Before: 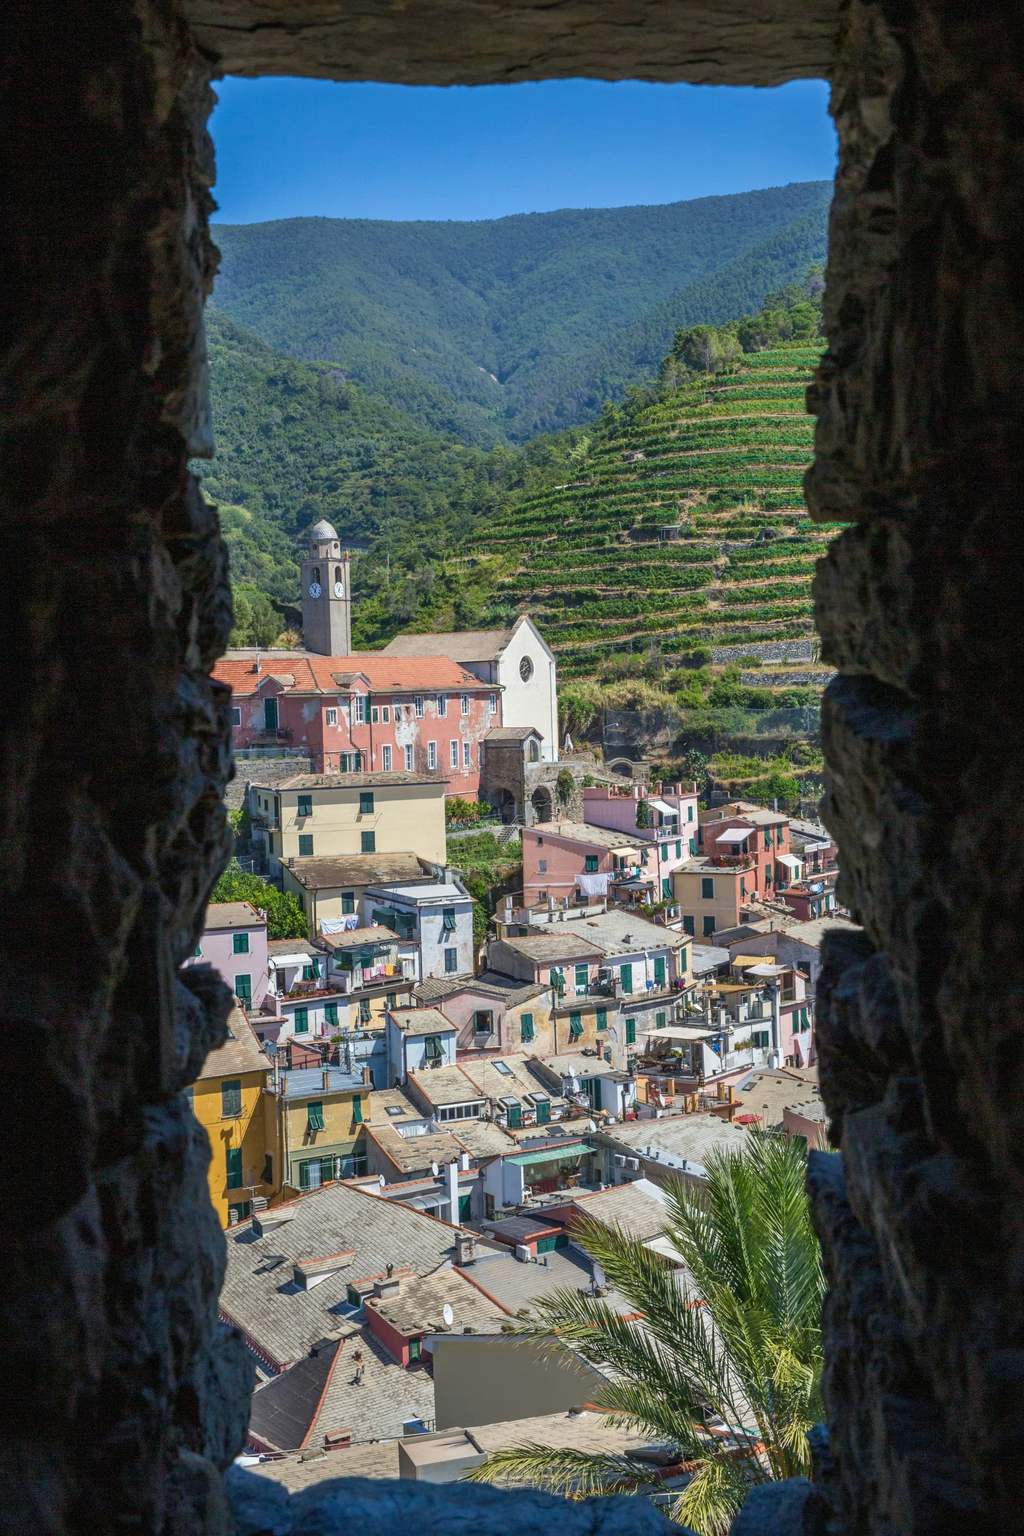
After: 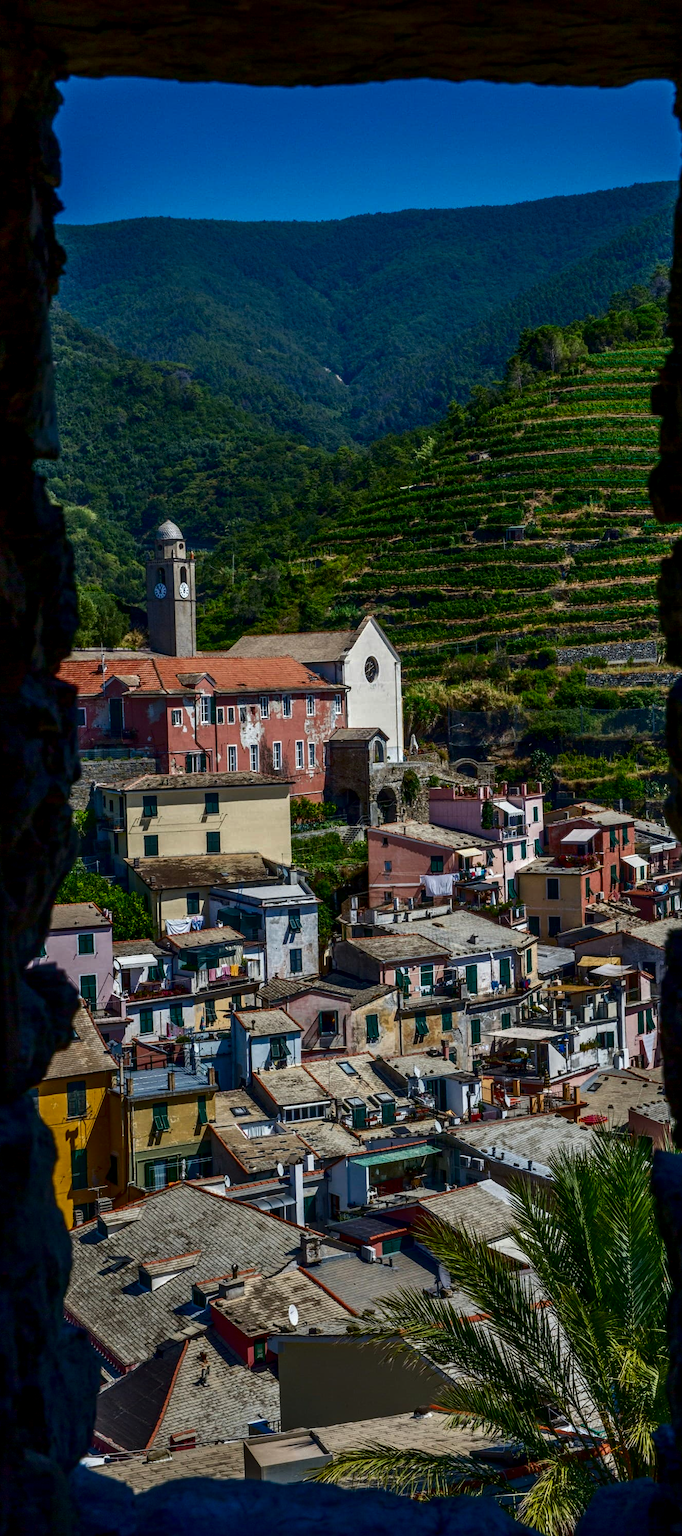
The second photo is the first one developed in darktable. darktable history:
local contrast: on, module defaults
crop and rotate: left 15.189%, right 18.153%
contrast brightness saturation: contrast 0.086, brightness -0.576, saturation 0.167
